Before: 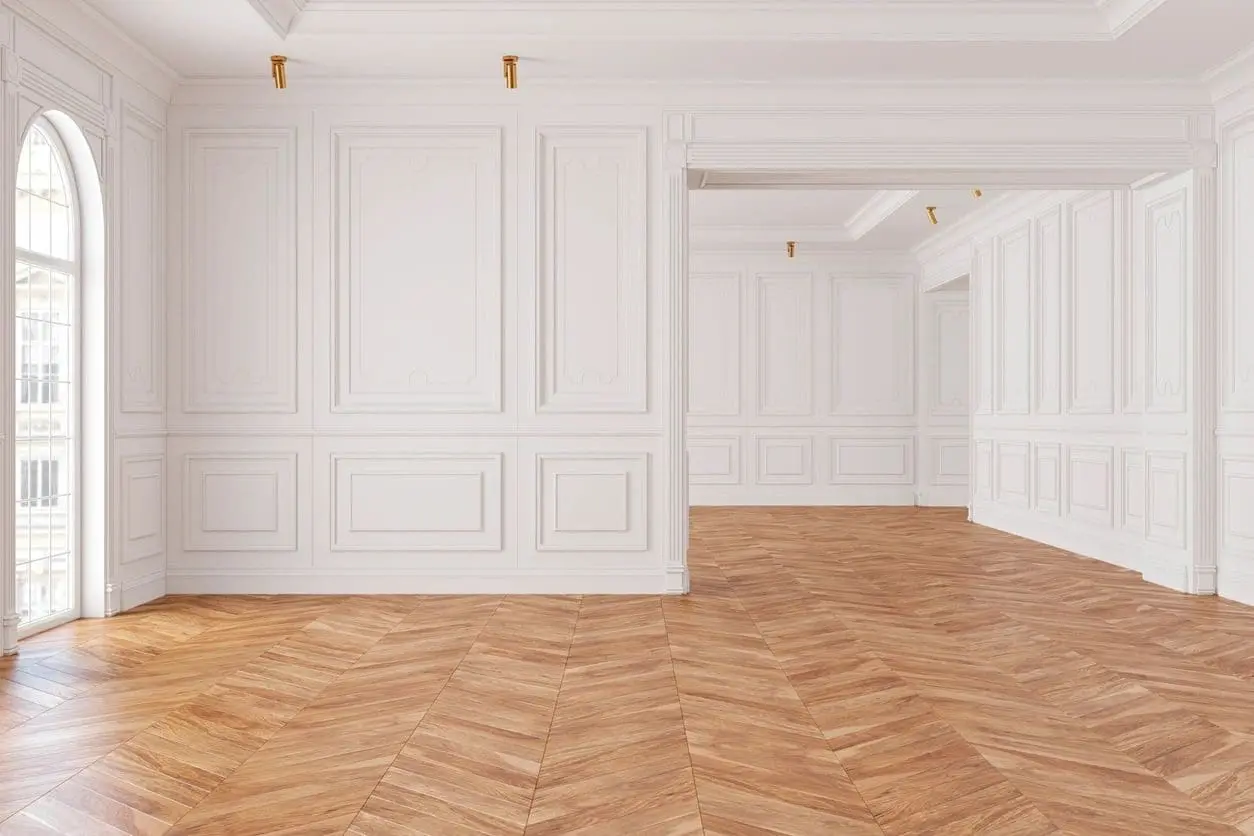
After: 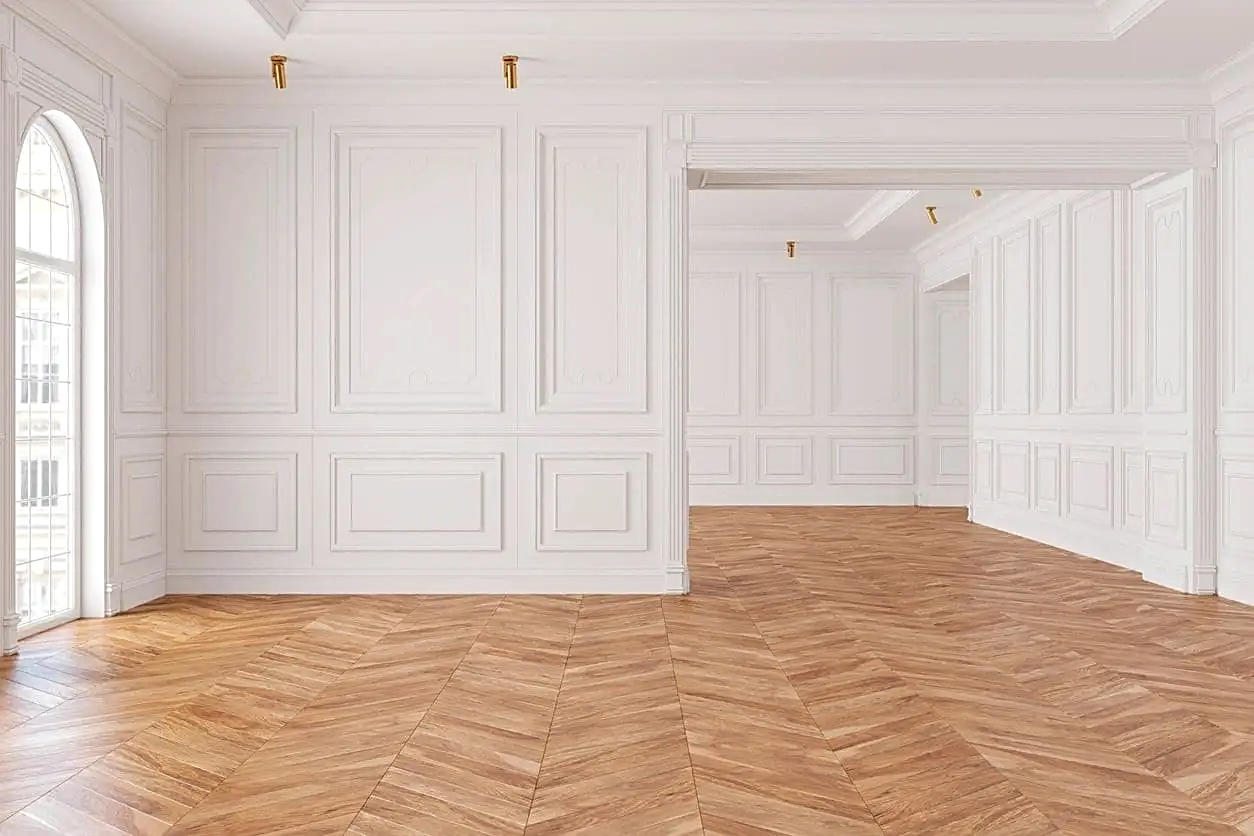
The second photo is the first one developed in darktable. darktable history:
levels: levels [0.026, 0.507, 0.987]
sharpen: on, module defaults
